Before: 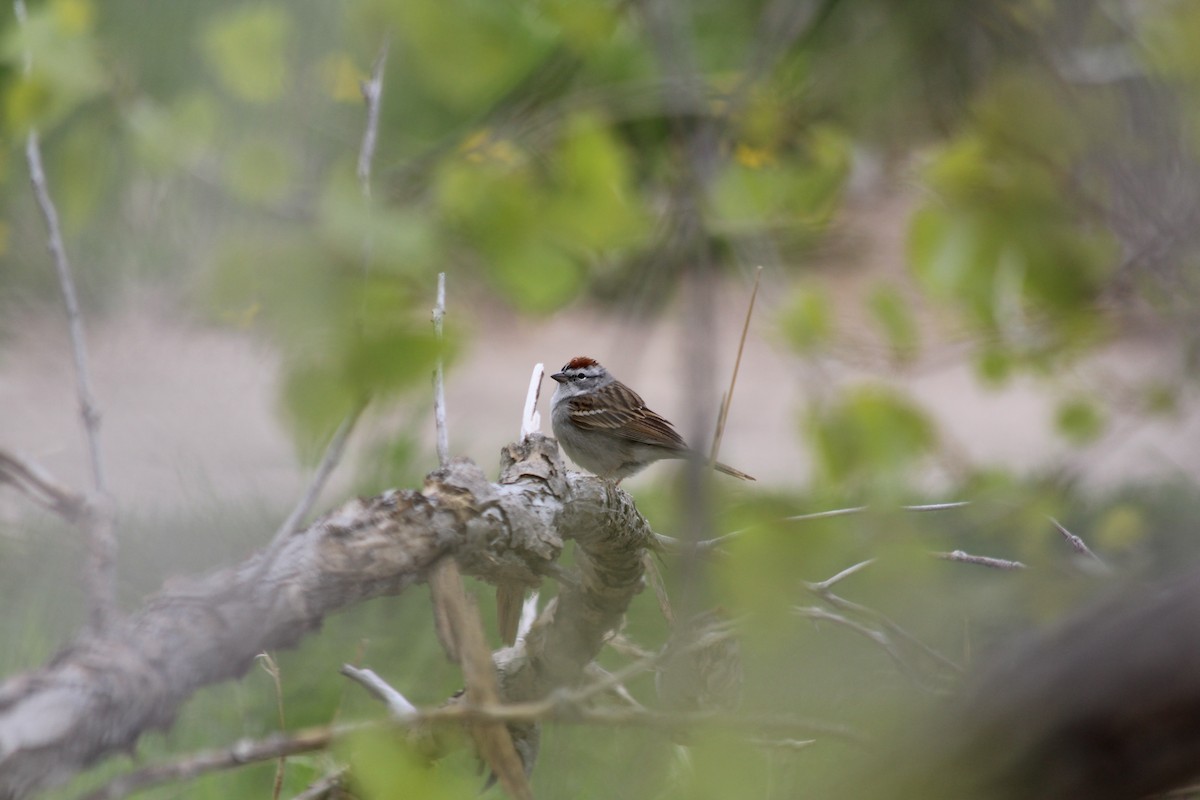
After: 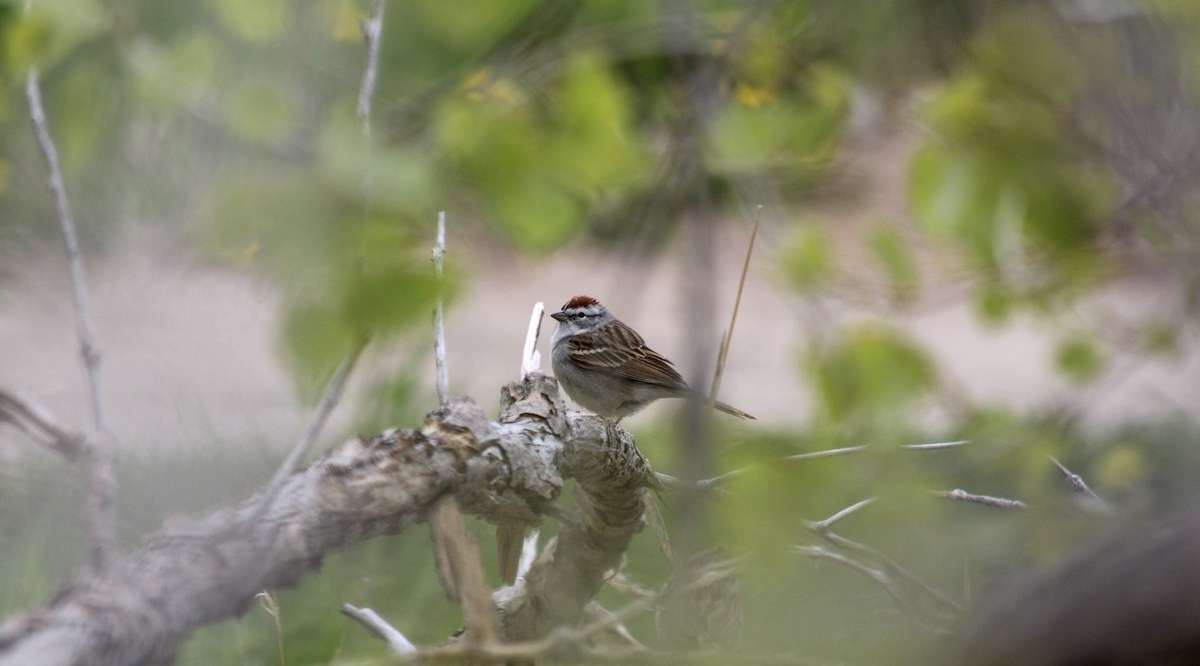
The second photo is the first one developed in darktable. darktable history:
crop: top 7.625%, bottom 8.027%
local contrast: on, module defaults
